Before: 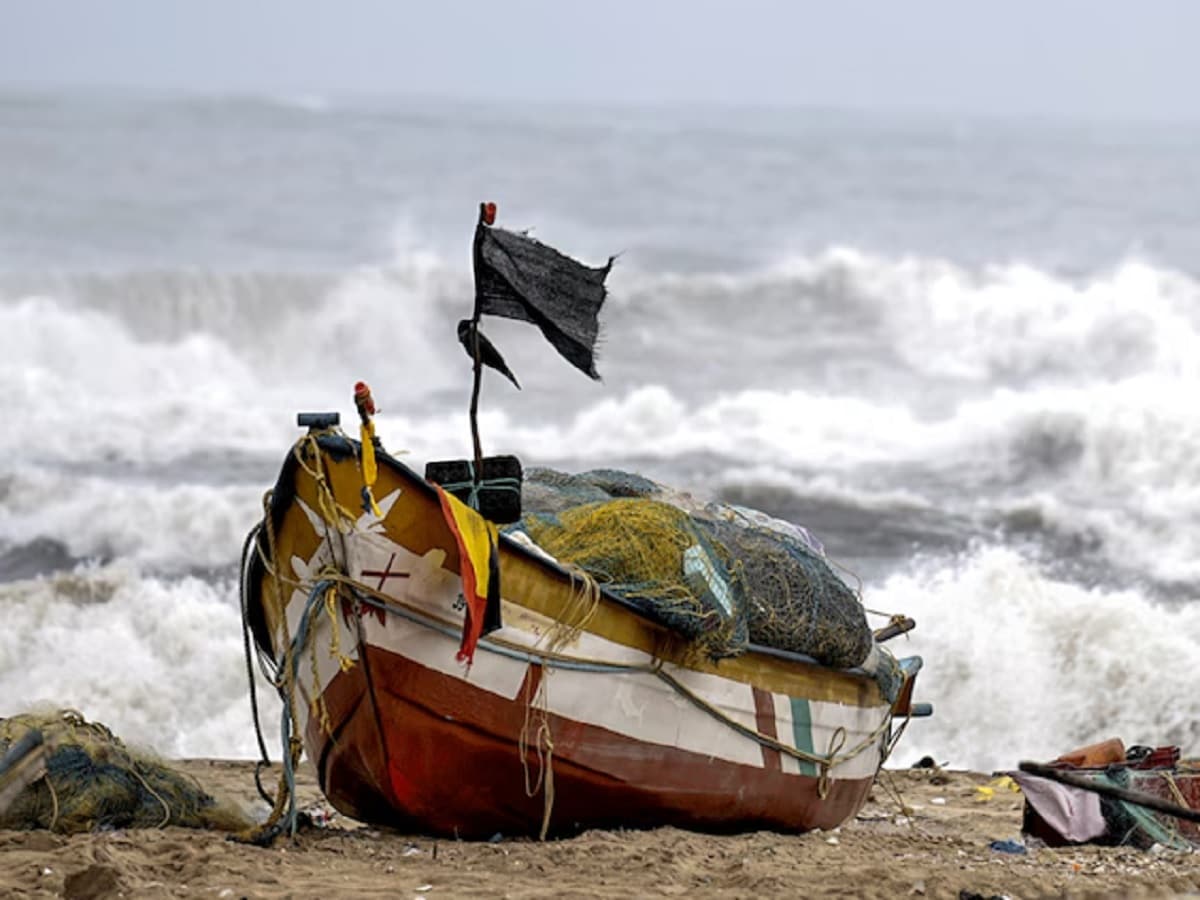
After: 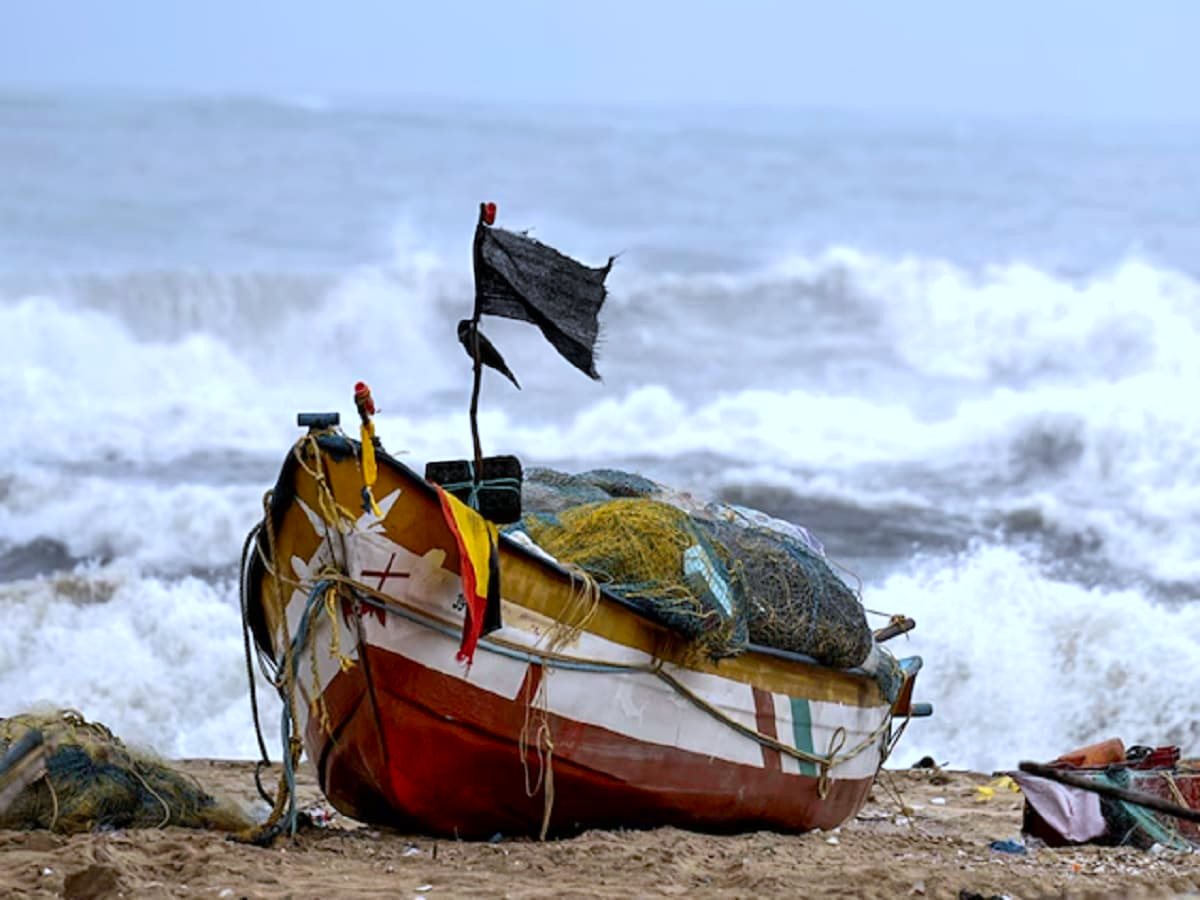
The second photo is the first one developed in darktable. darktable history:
contrast brightness saturation: contrast 0.089, saturation 0.281
color correction: highlights a* -2.32, highlights b* -18.63
